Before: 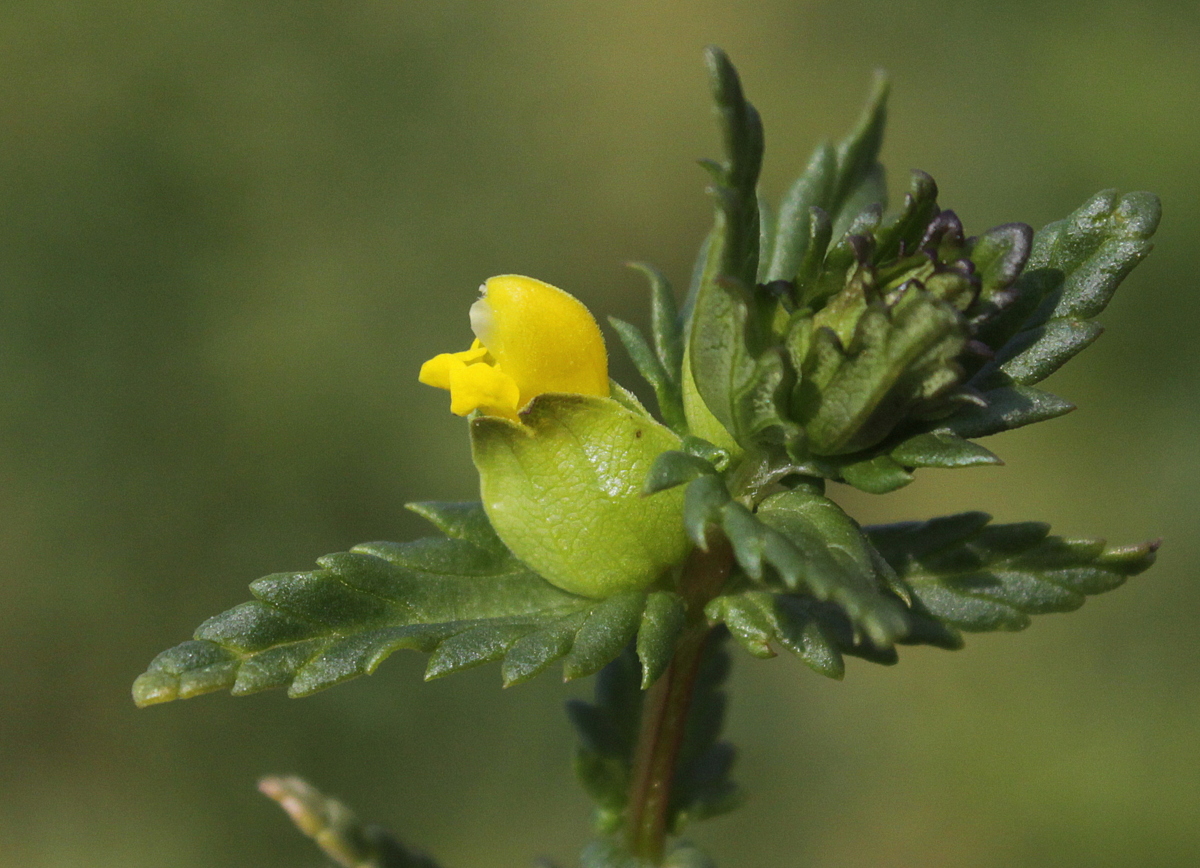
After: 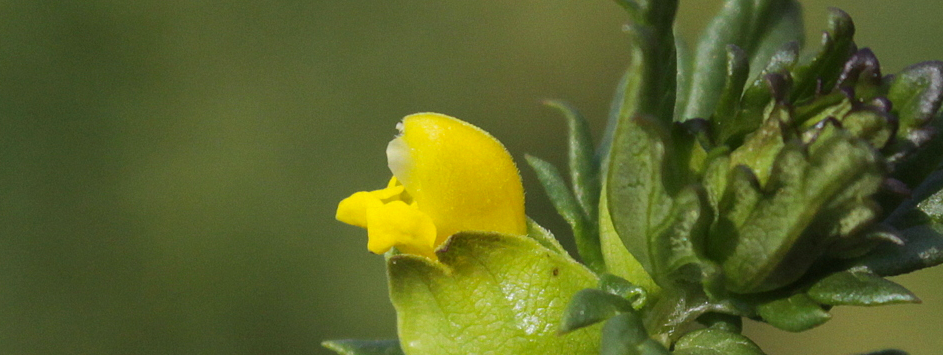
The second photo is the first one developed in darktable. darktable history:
crop: left 6.968%, top 18.668%, right 14.419%, bottom 40.381%
contrast brightness saturation: contrast 0.043, saturation 0.07
